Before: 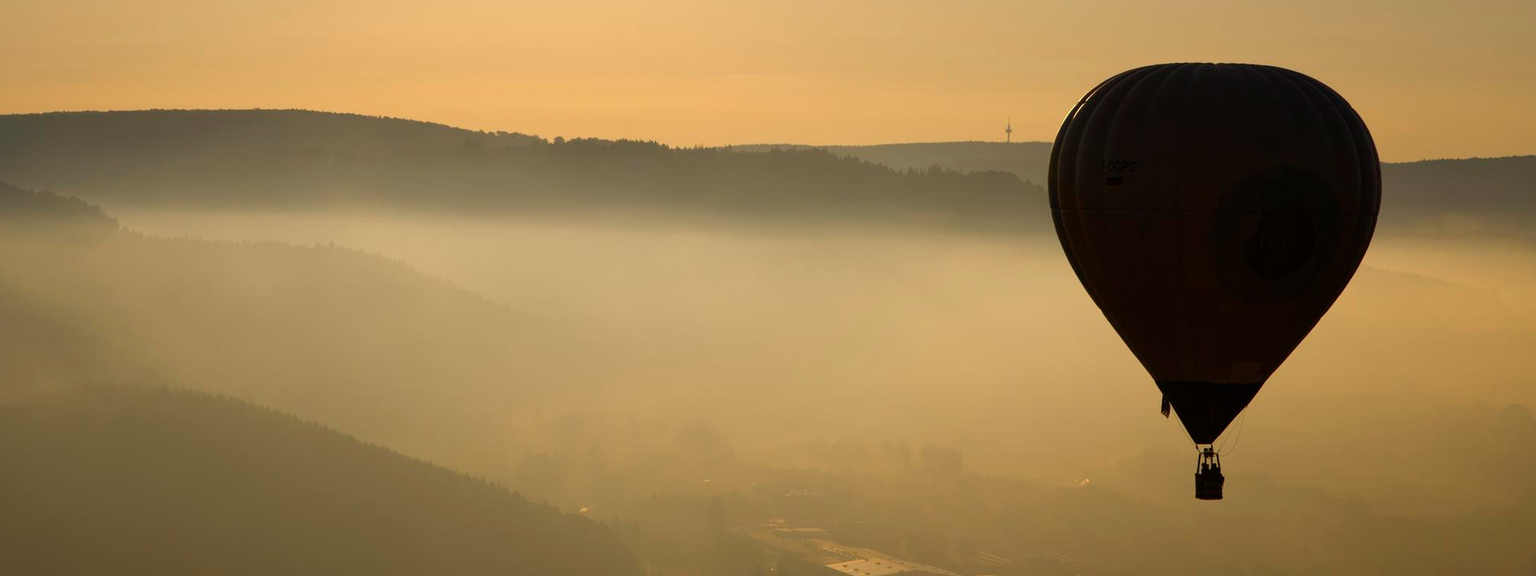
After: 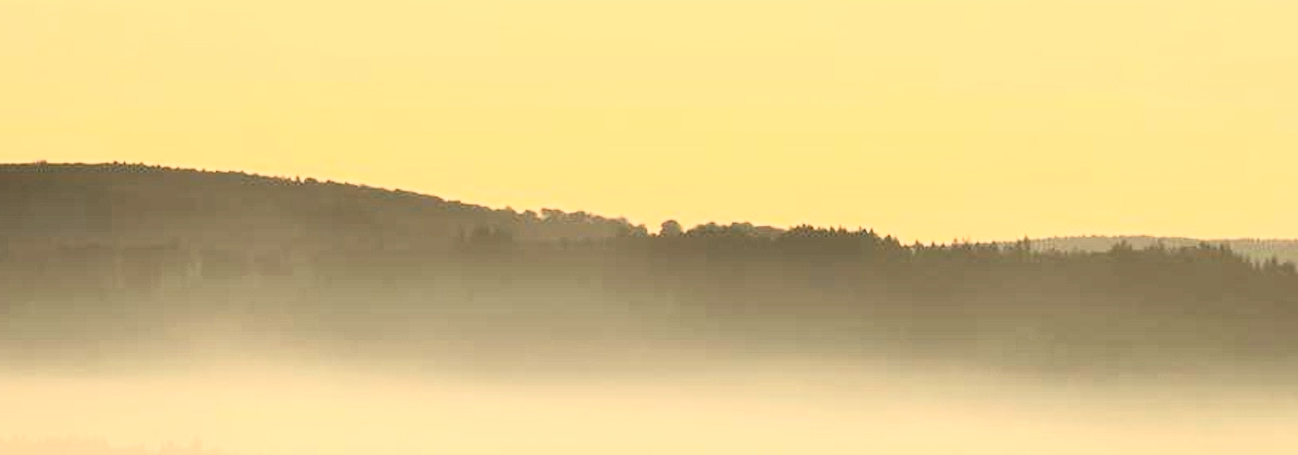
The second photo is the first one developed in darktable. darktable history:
crop: left 15.452%, top 5.459%, right 43.956%, bottom 56.62%
contrast brightness saturation: contrast 0.62, brightness 0.34, saturation 0.14
